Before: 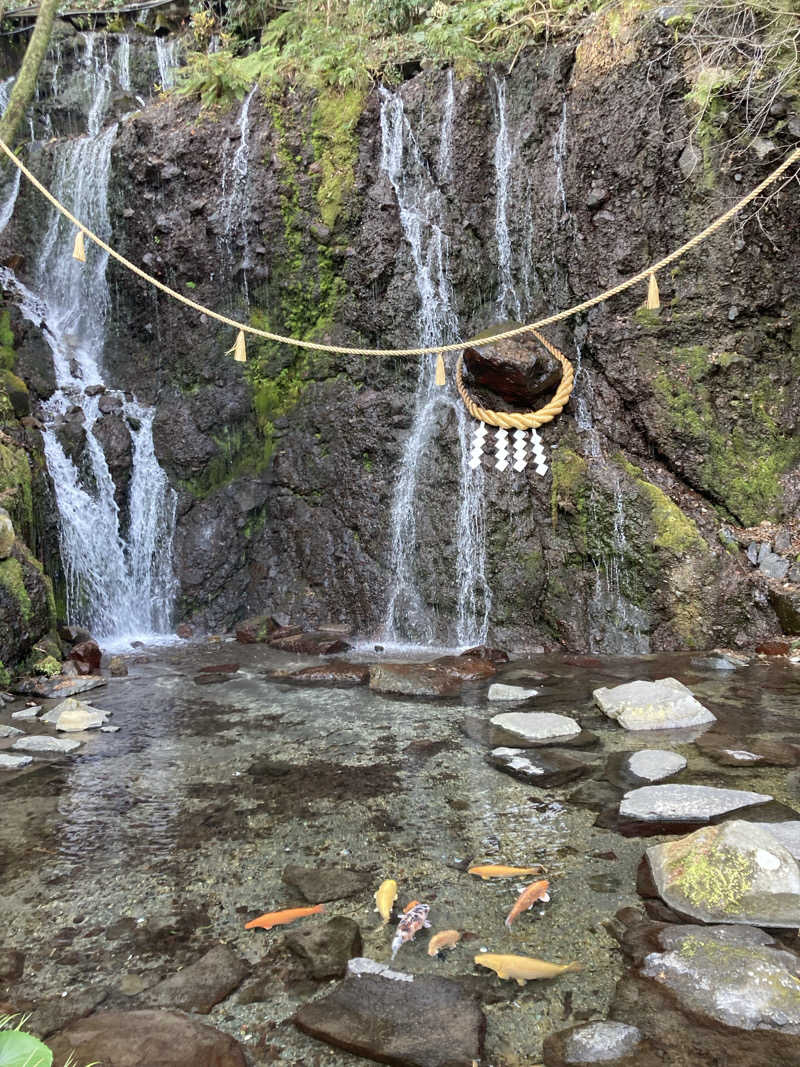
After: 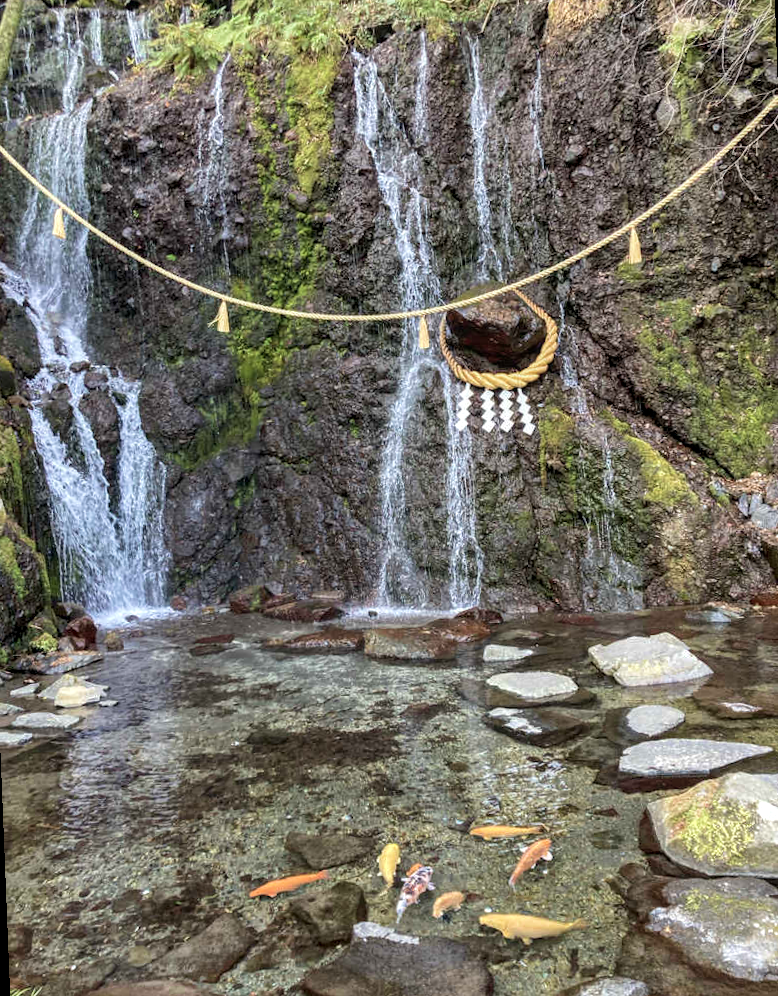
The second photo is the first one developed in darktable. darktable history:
velvia: on, module defaults
local contrast: on, module defaults
rotate and perspective: rotation -2.12°, lens shift (vertical) 0.009, lens shift (horizontal) -0.008, automatic cropping original format, crop left 0.036, crop right 0.964, crop top 0.05, crop bottom 0.959
